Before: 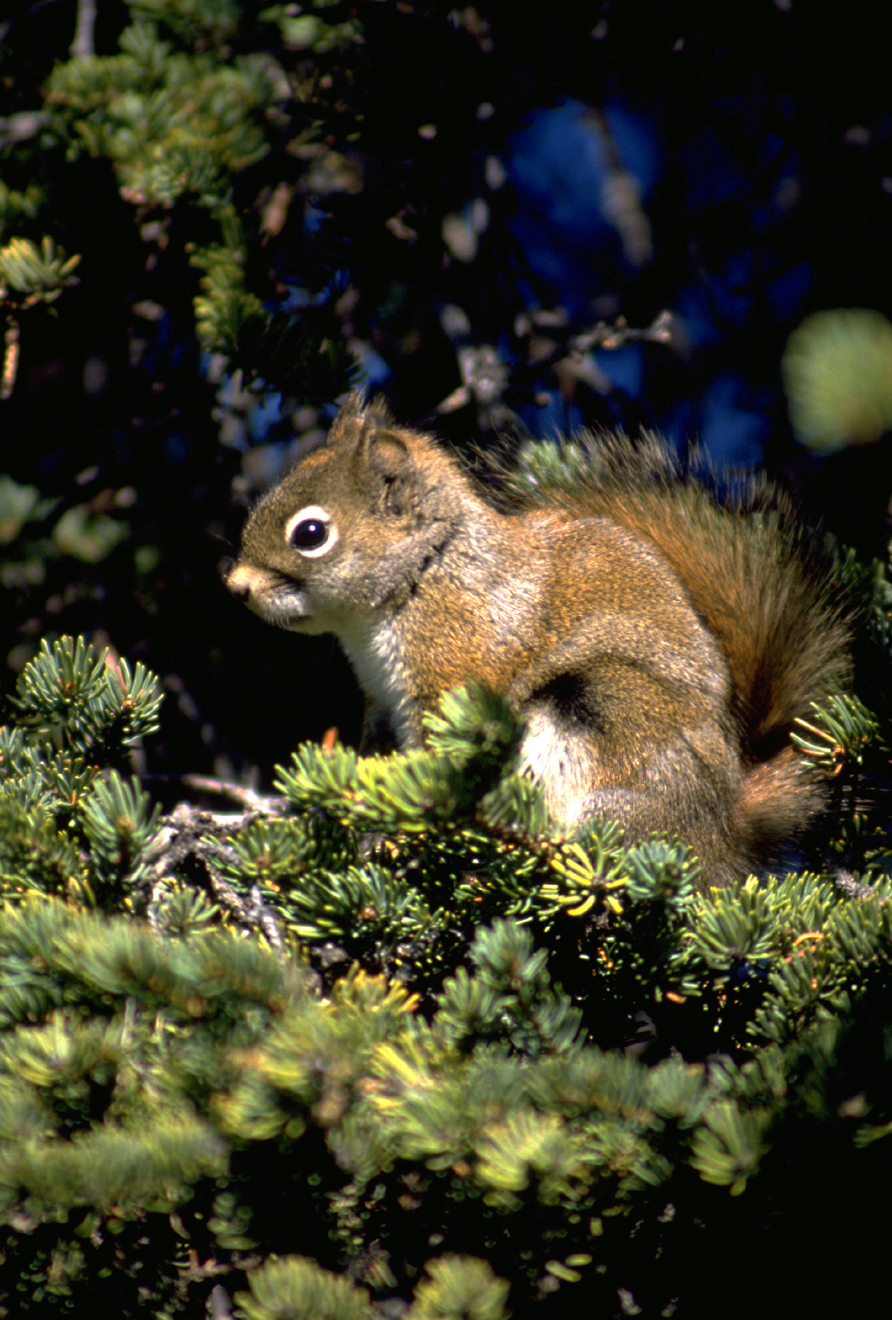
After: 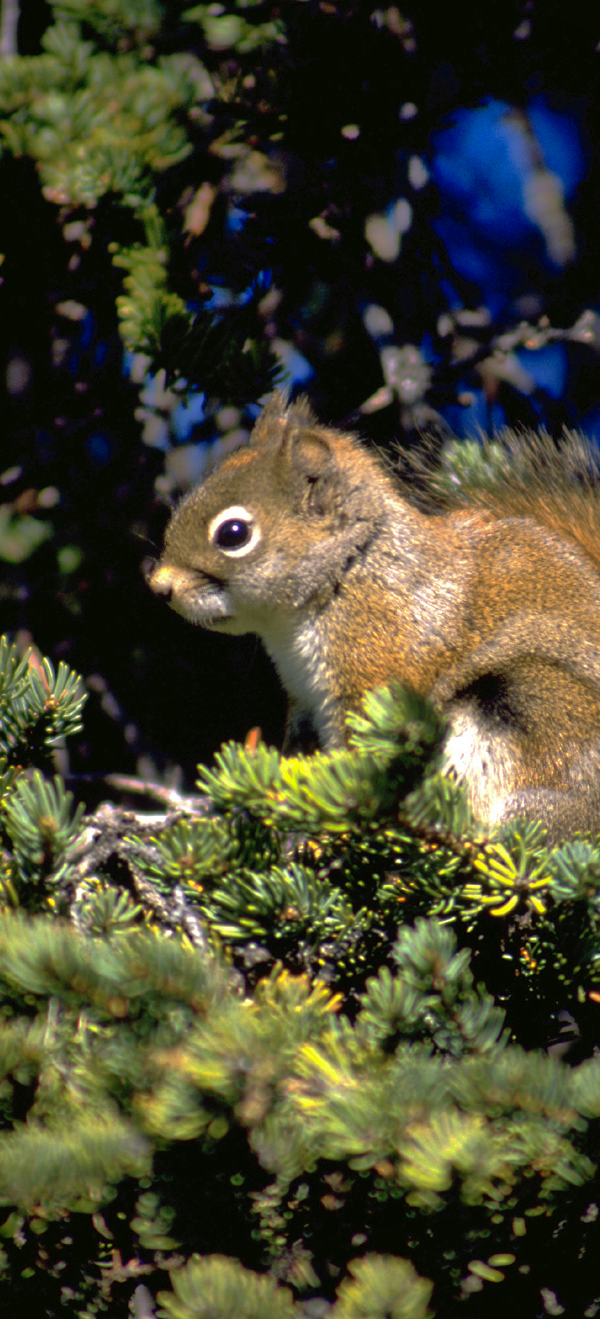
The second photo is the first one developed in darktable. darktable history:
shadows and highlights: on, module defaults
crop and rotate: left 8.64%, right 24.074%
